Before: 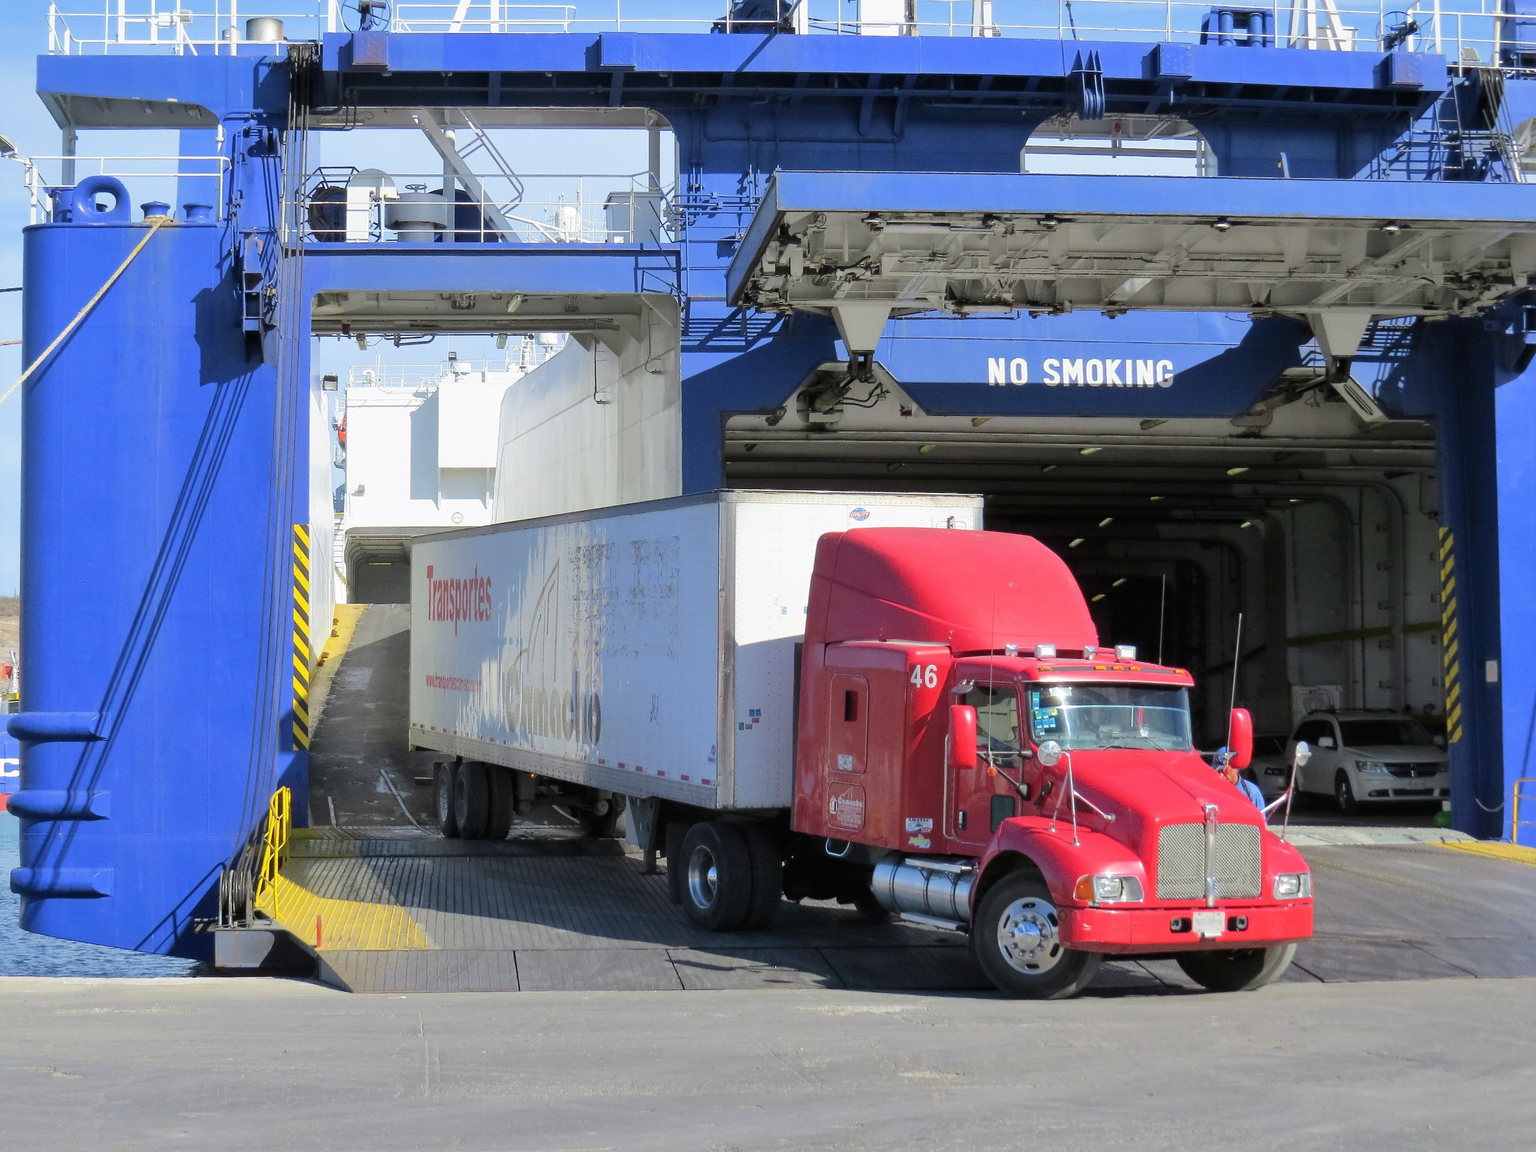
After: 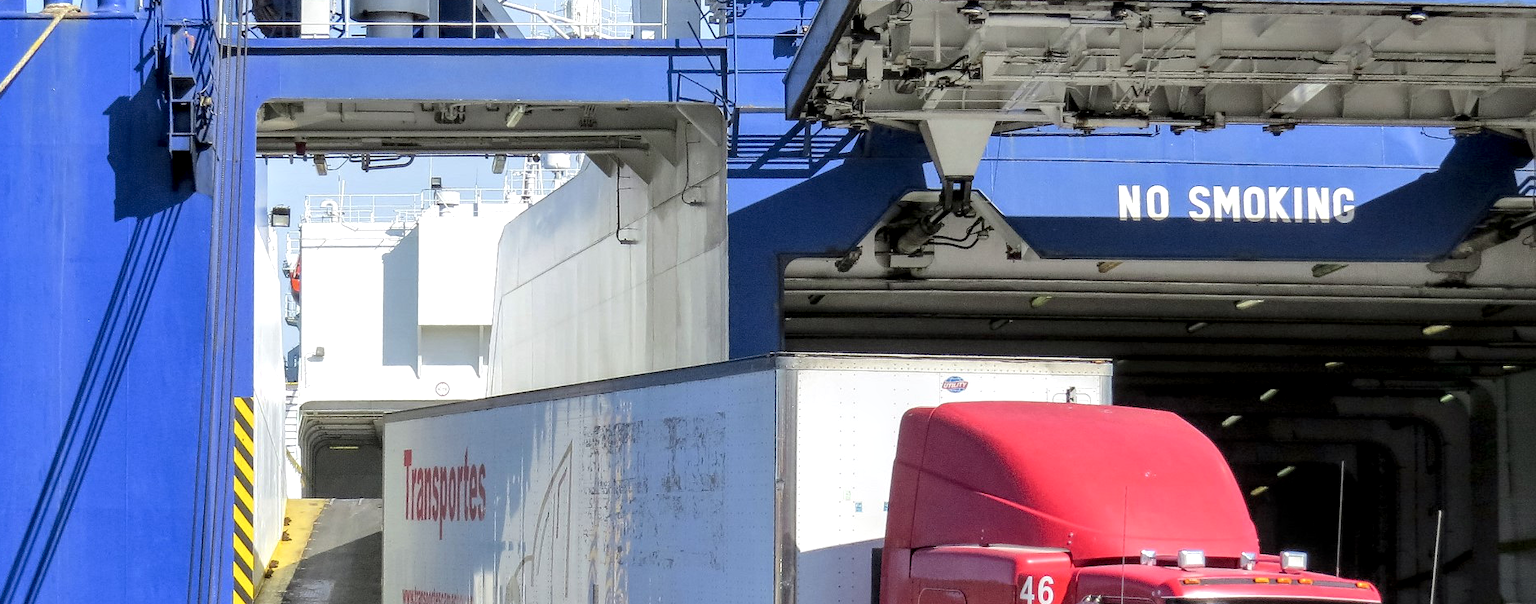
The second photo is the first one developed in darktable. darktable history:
local contrast: detail 150%
crop: left 7.179%, top 18.477%, right 14.3%, bottom 40.273%
